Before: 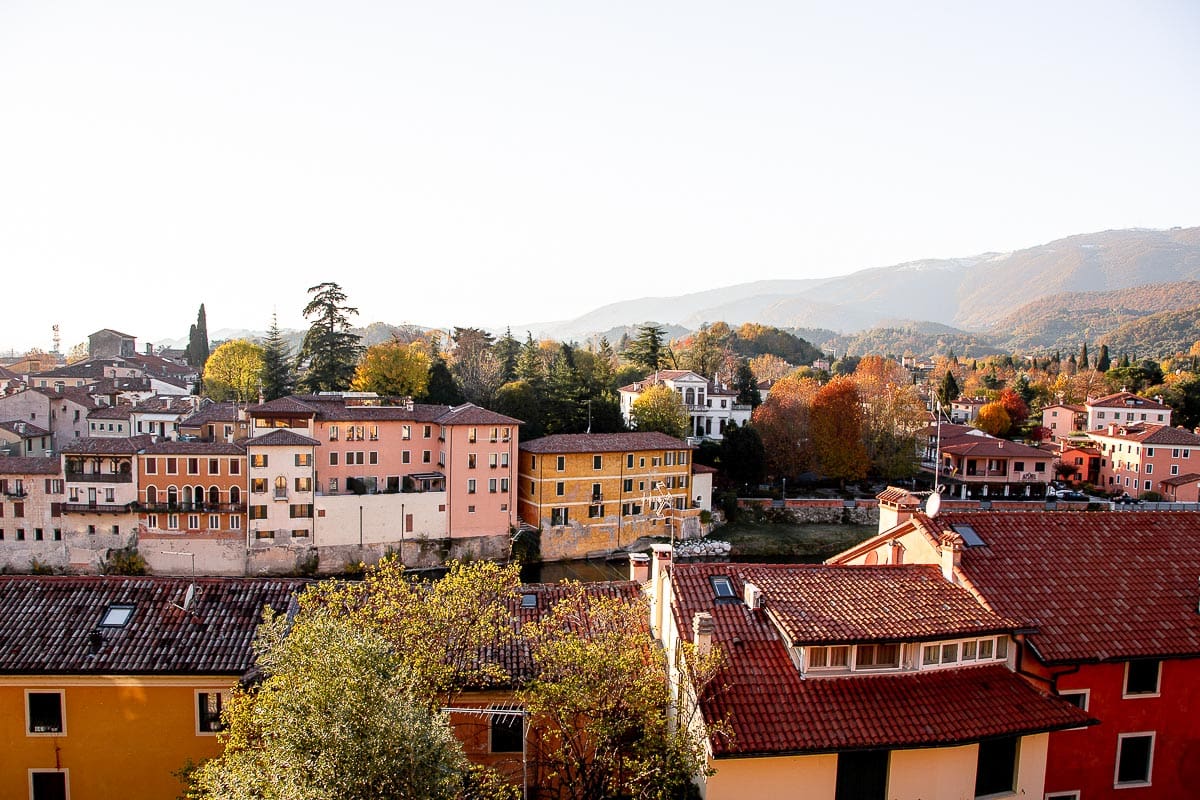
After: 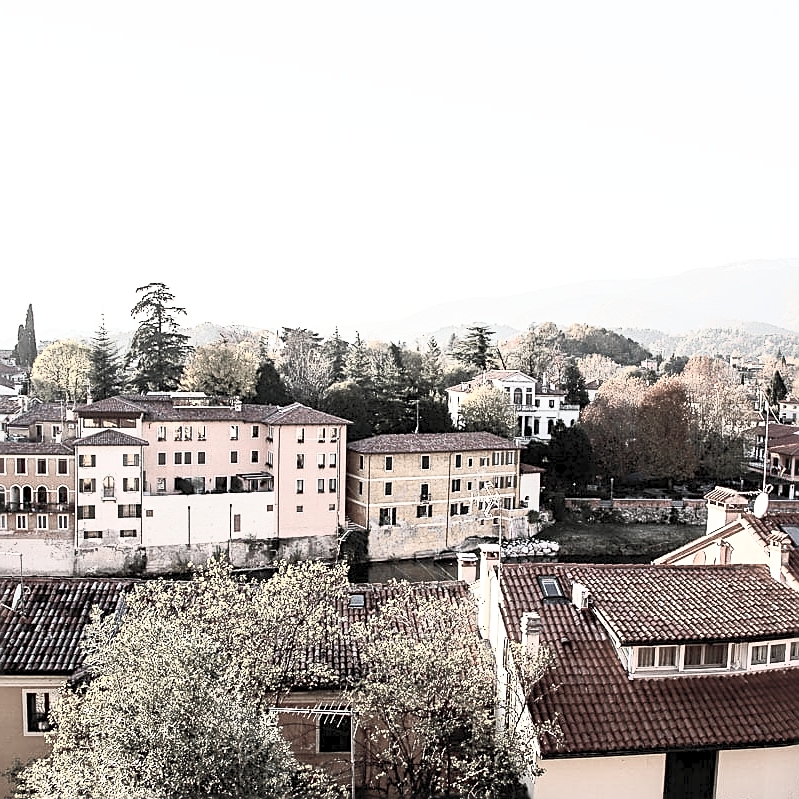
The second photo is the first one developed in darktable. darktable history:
sharpen: on, module defaults
crop and rotate: left 14.402%, right 18.94%
color zones: curves: ch1 [(0, 0.34) (0.143, 0.164) (0.286, 0.152) (0.429, 0.176) (0.571, 0.173) (0.714, 0.188) (0.857, 0.199) (1, 0.34)]
contrast brightness saturation: contrast 0.416, brightness 0.553, saturation -0.198
